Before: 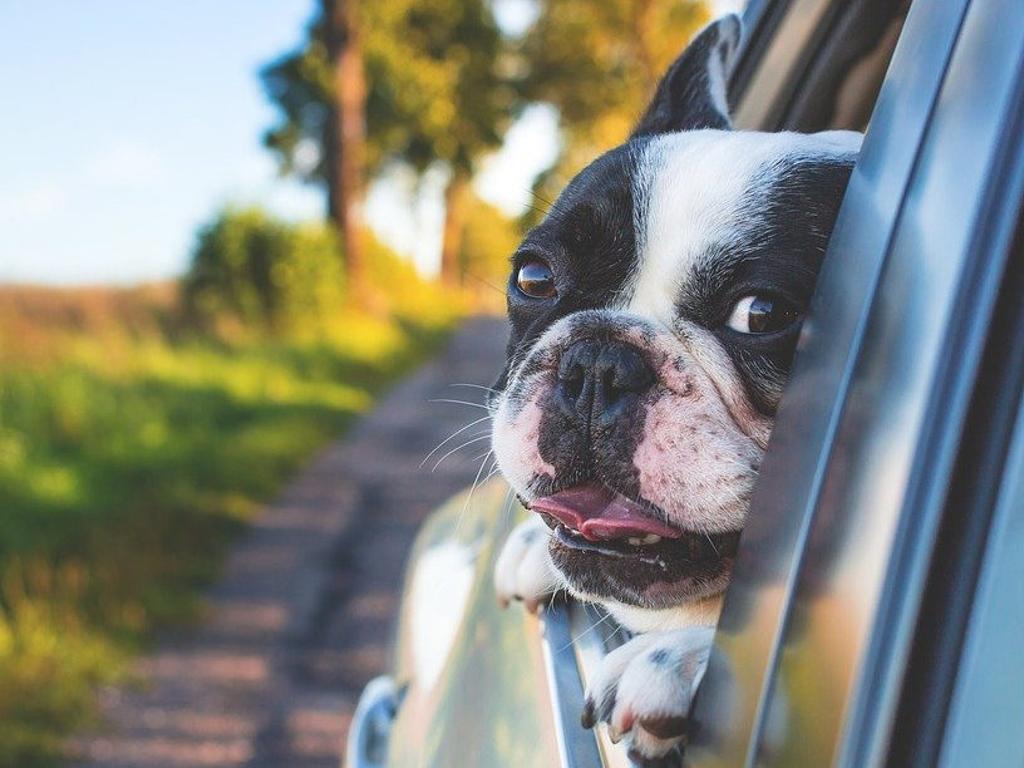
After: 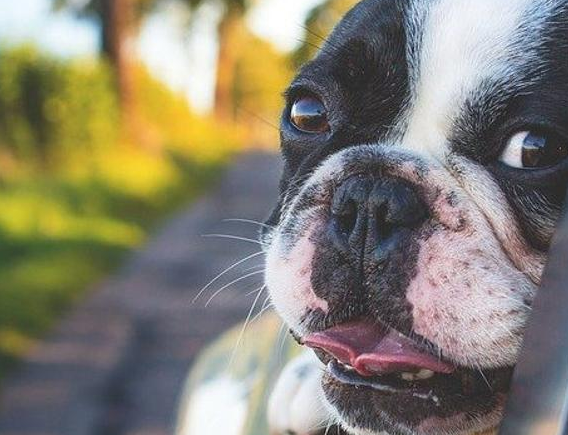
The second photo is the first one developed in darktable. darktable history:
crop and rotate: left 22.22%, top 21.489%, right 22.31%, bottom 21.794%
